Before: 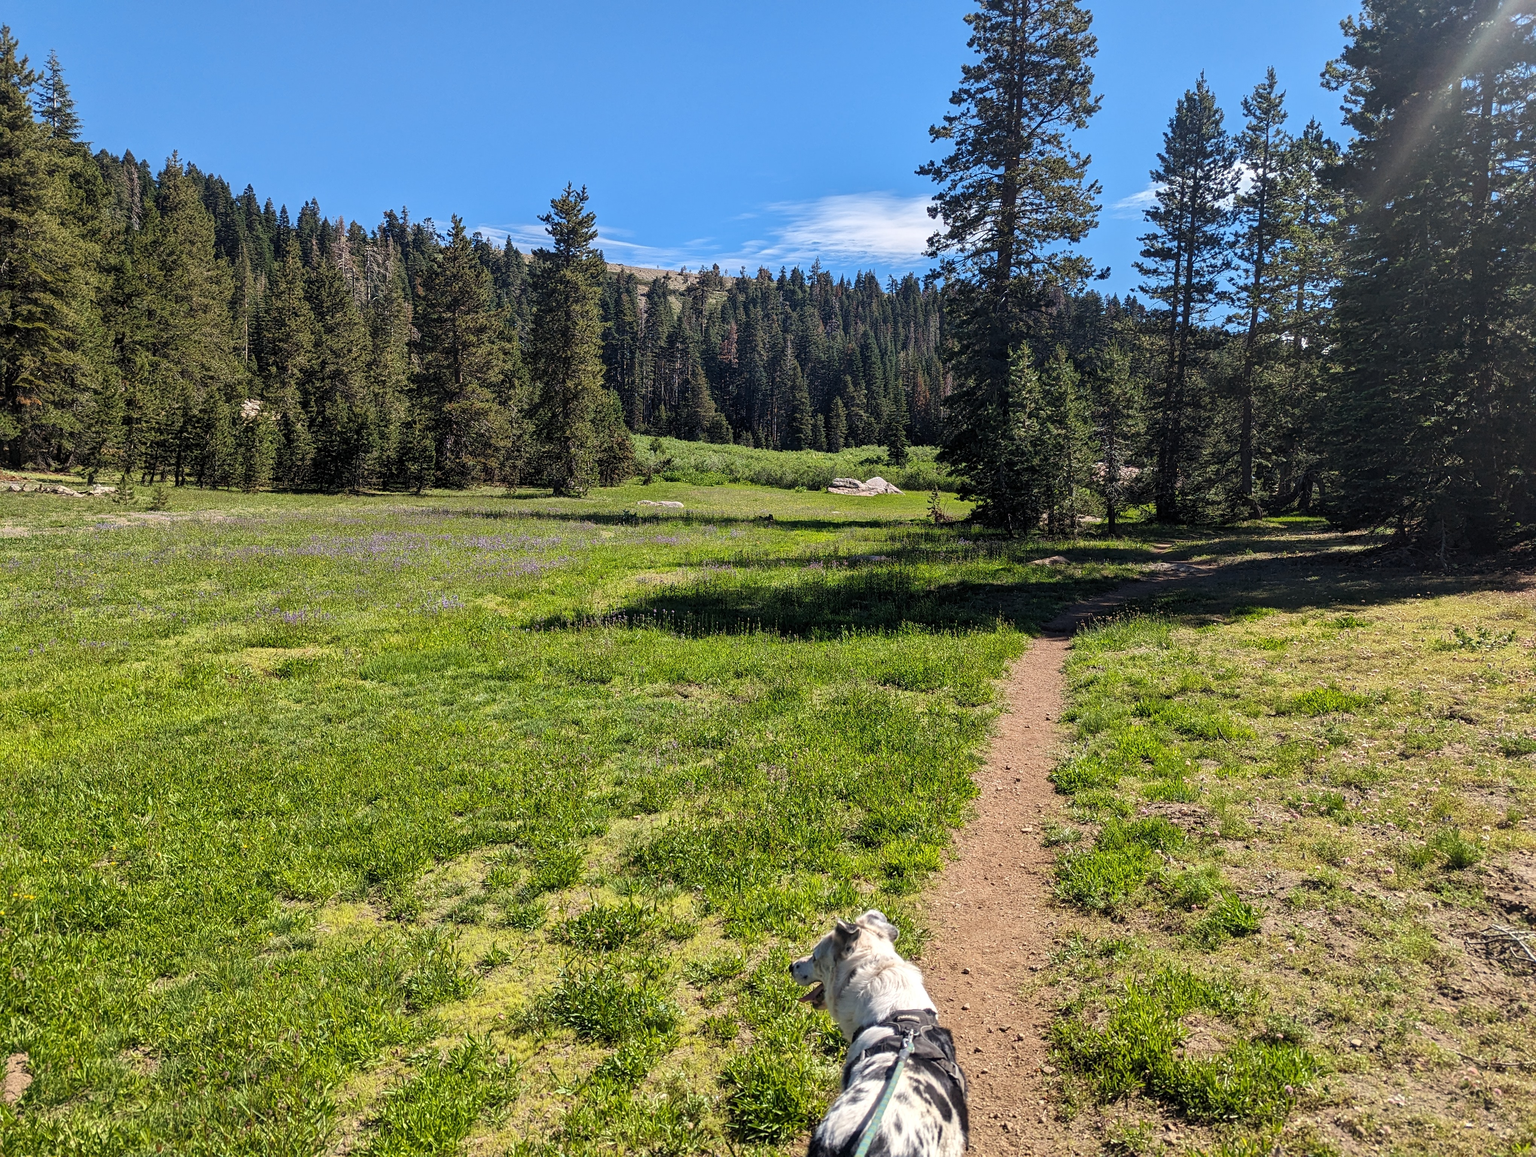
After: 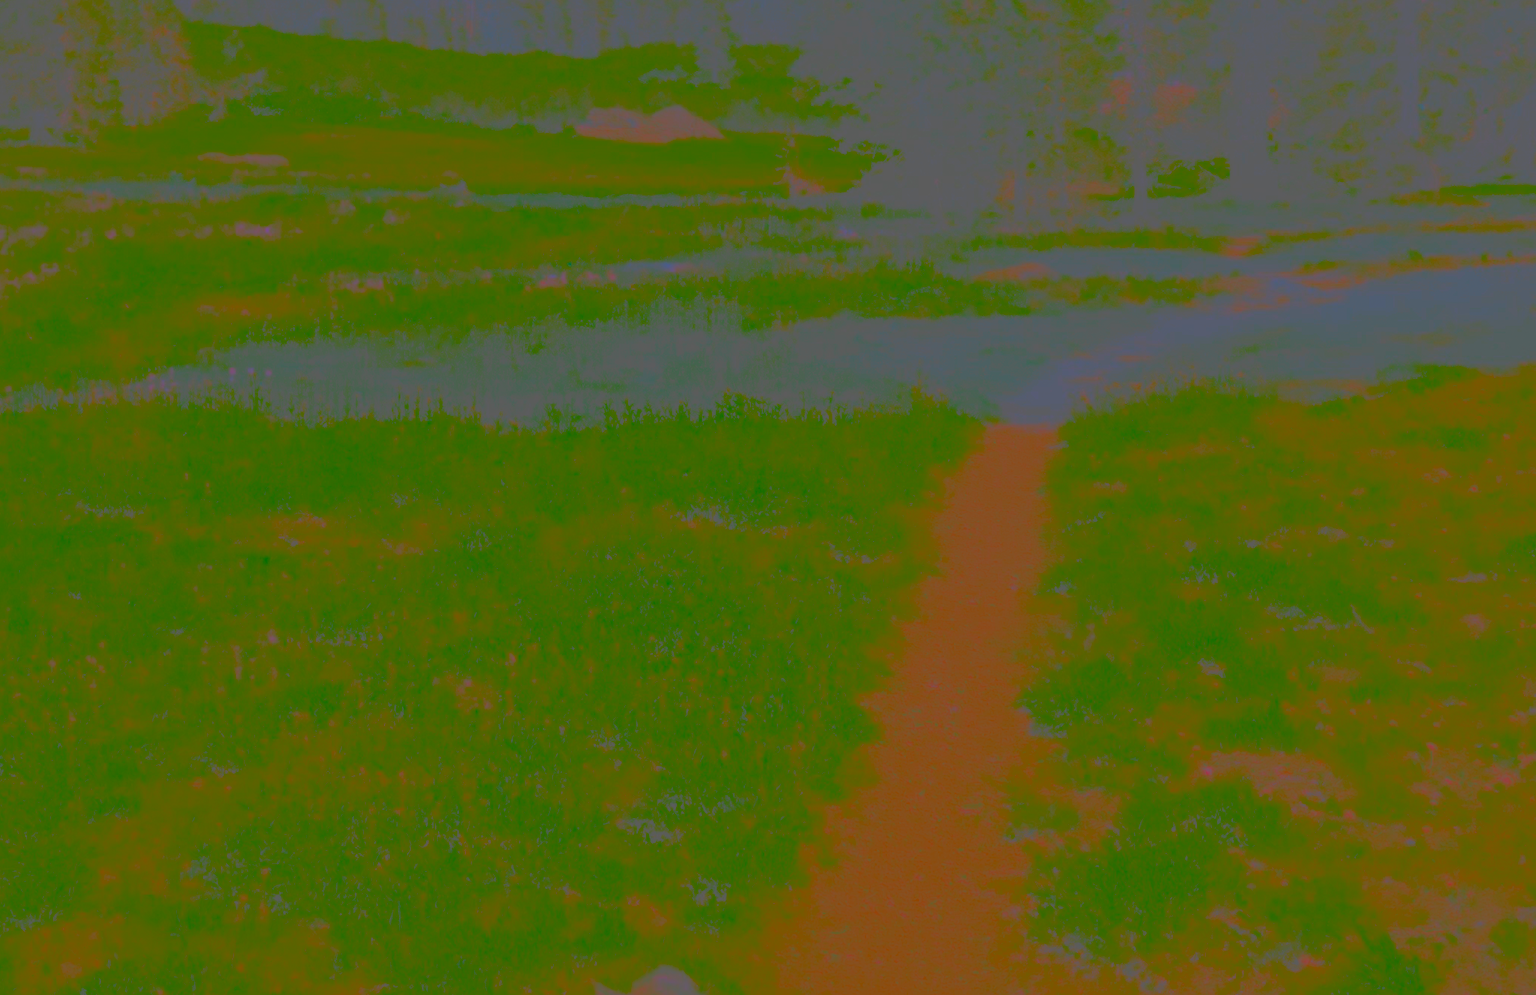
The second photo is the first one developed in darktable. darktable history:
contrast brightness saturation: contrast -0.99, brightness -0.17, saturation 0.75
sharpen: on, module defaults
crop: left 35.03%, top 36.625%, right 14.663%, bottom 20.057%
